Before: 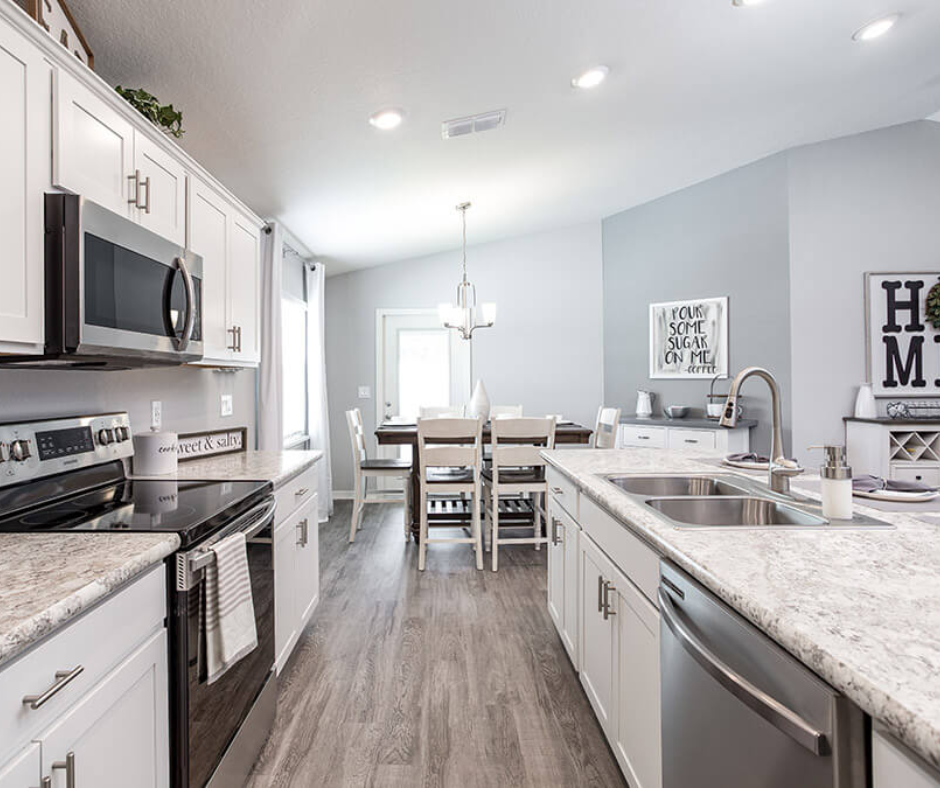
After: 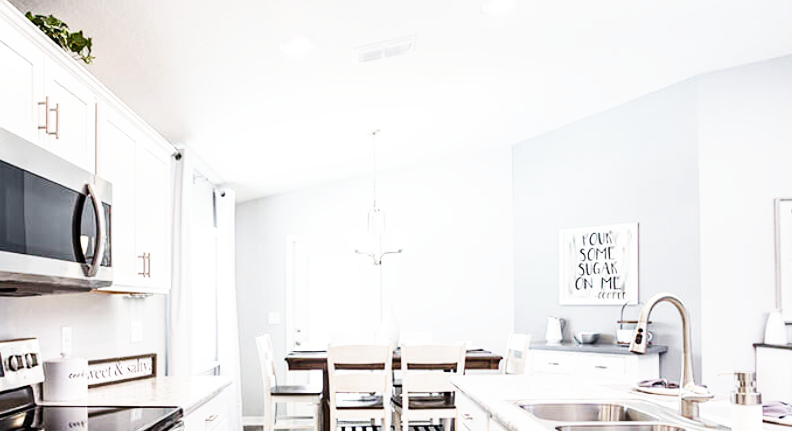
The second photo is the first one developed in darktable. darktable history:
crop and rotate: left 9.661%, top 9.423%, right 6.053%, bottom 35.756%
base curve: curves: ch0 [(0, 0) (0.007, 0.004) (0.027, 0.03) (0.046, 0.07) (0.207, 0.54) (0.442, 0.872) (0.673, 0.972) (1, 1)], preserve colors none
